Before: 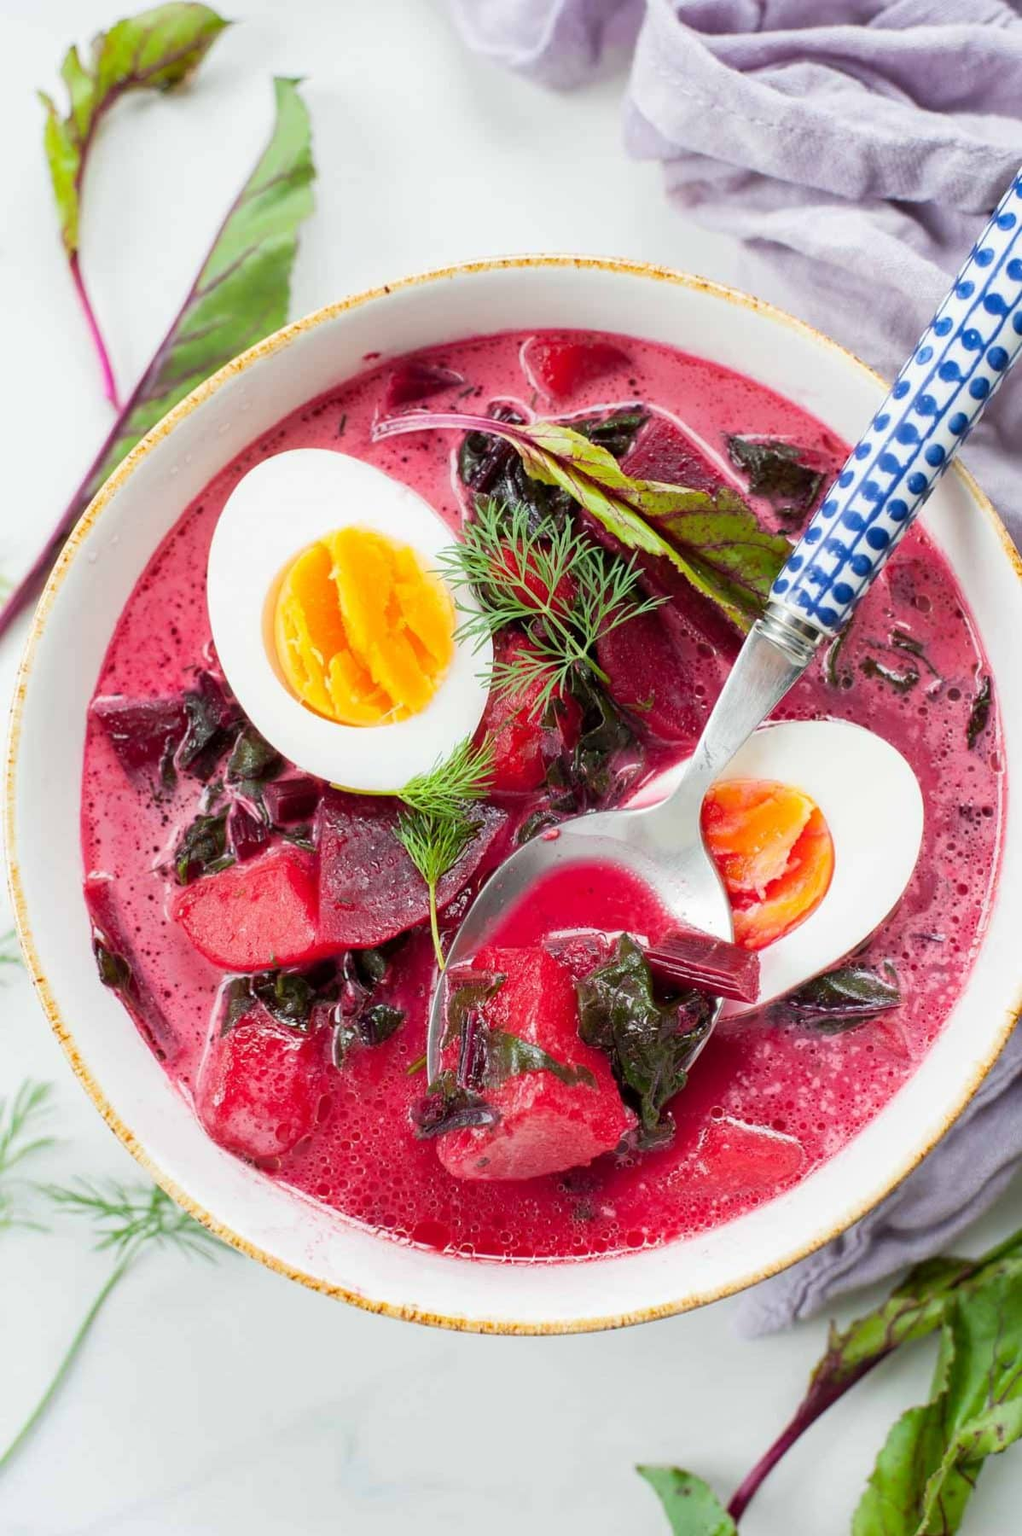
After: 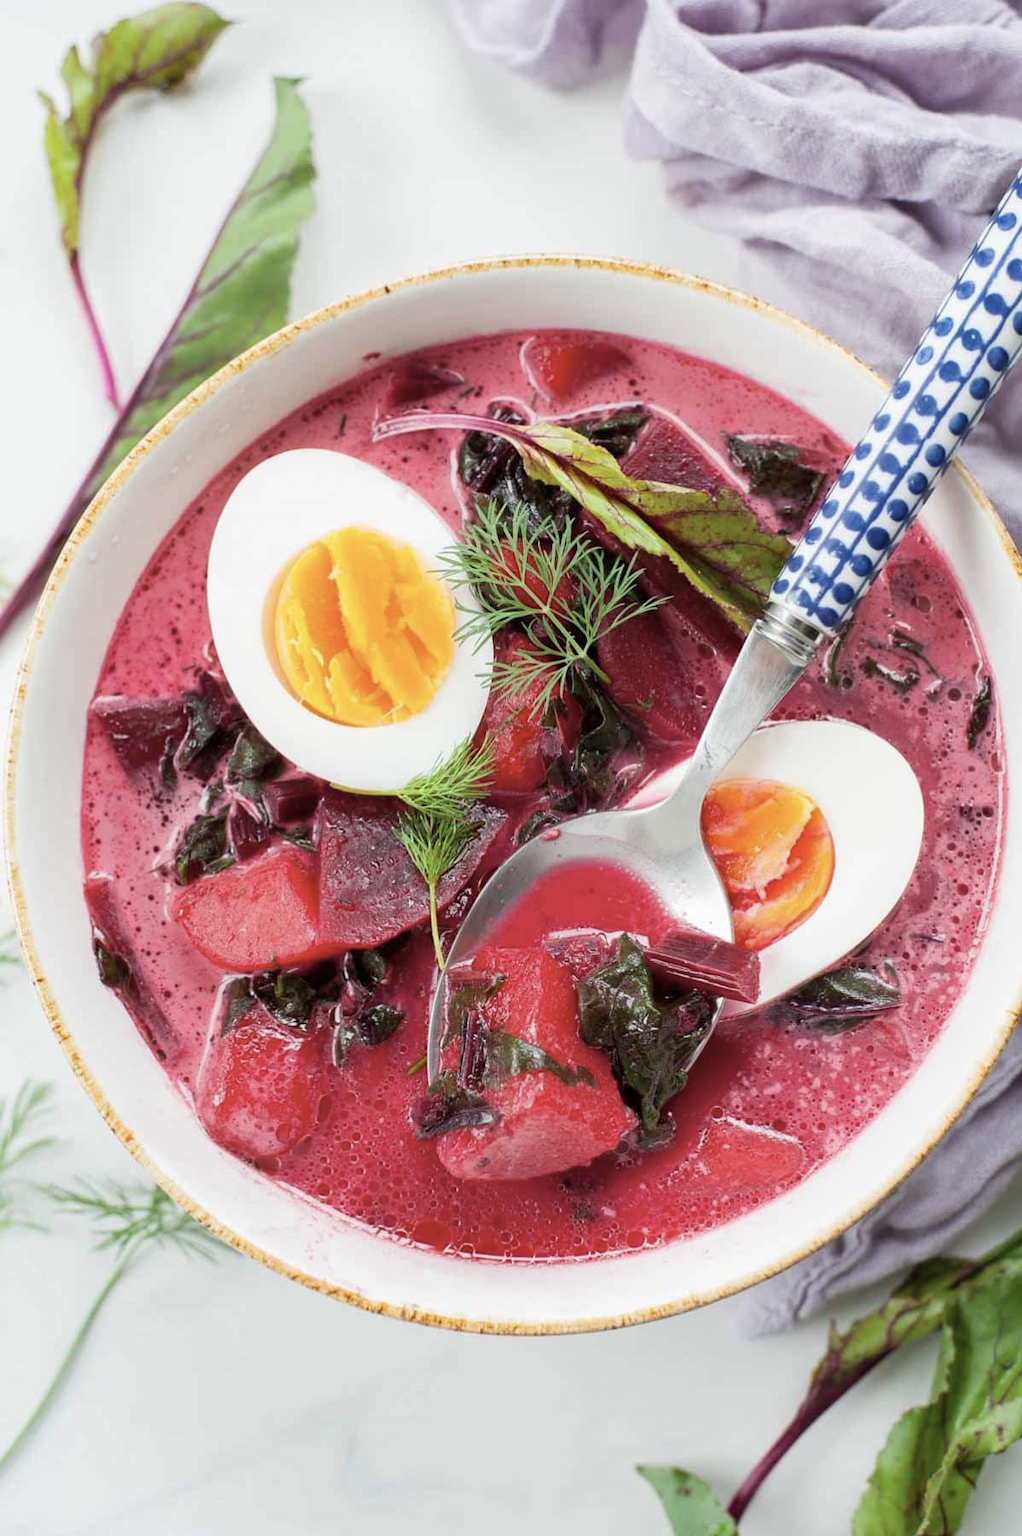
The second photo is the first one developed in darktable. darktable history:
color correction: highlights b* -0.047, saturation 0.766
